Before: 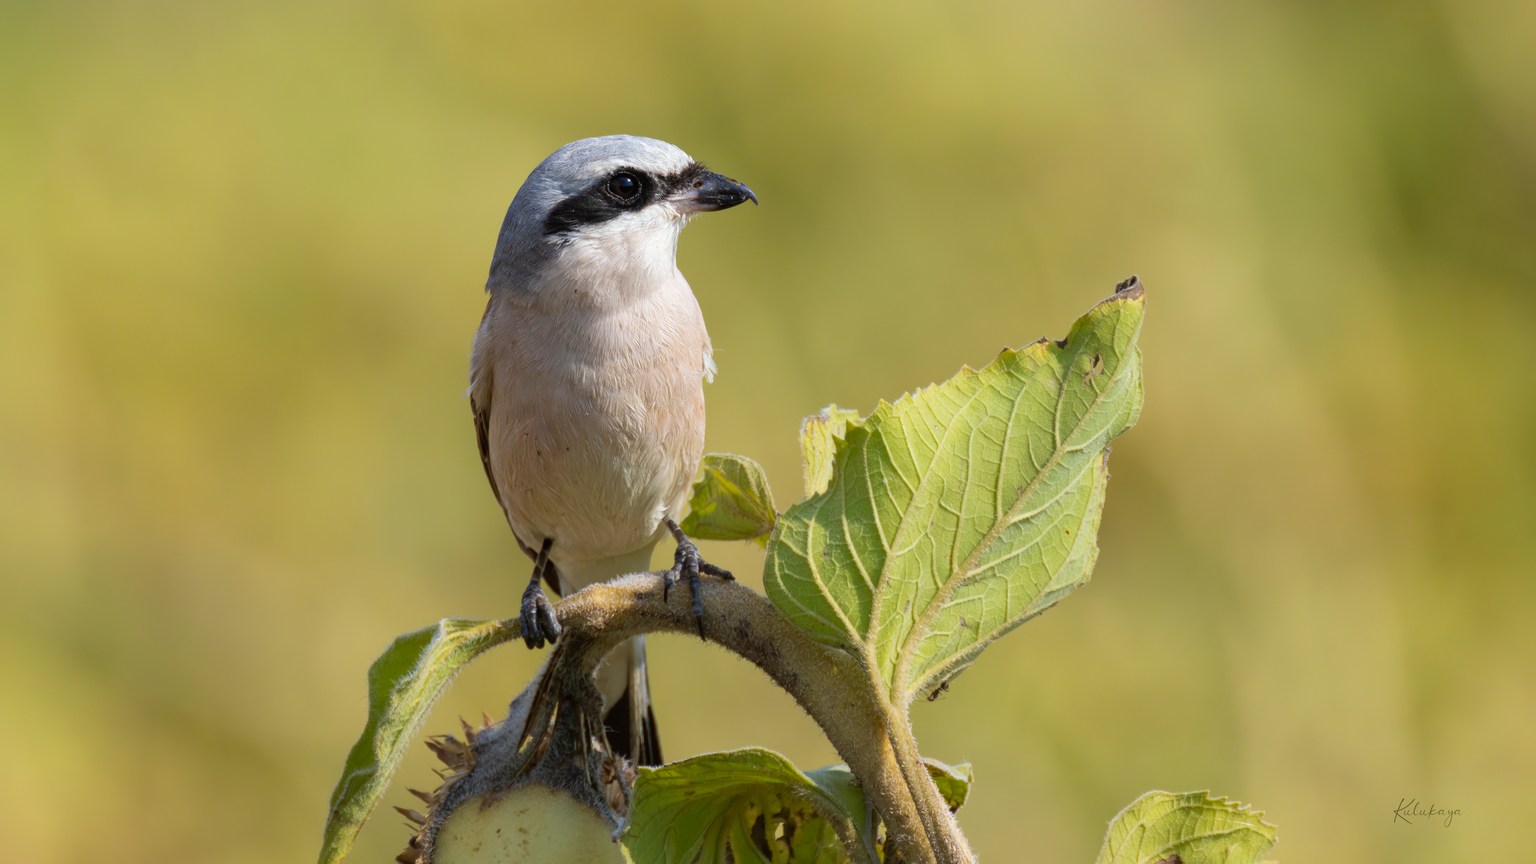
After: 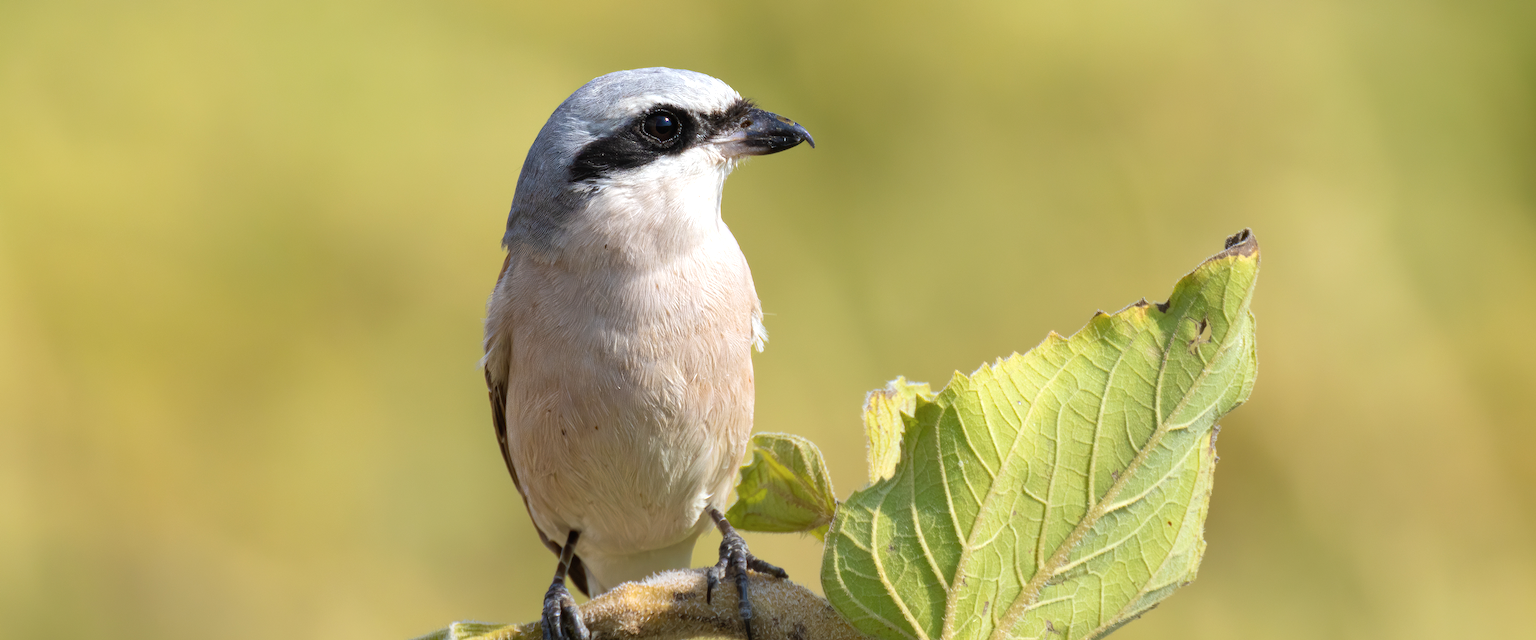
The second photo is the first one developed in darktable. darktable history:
shadows and highlights: radius 113.68, shadows 50.97, white point adjustment 9.11, highlights -4.86, soften with gaussian
crop: left 3.139%, top 8.847%, right 9.68%, bottom 26.541%
